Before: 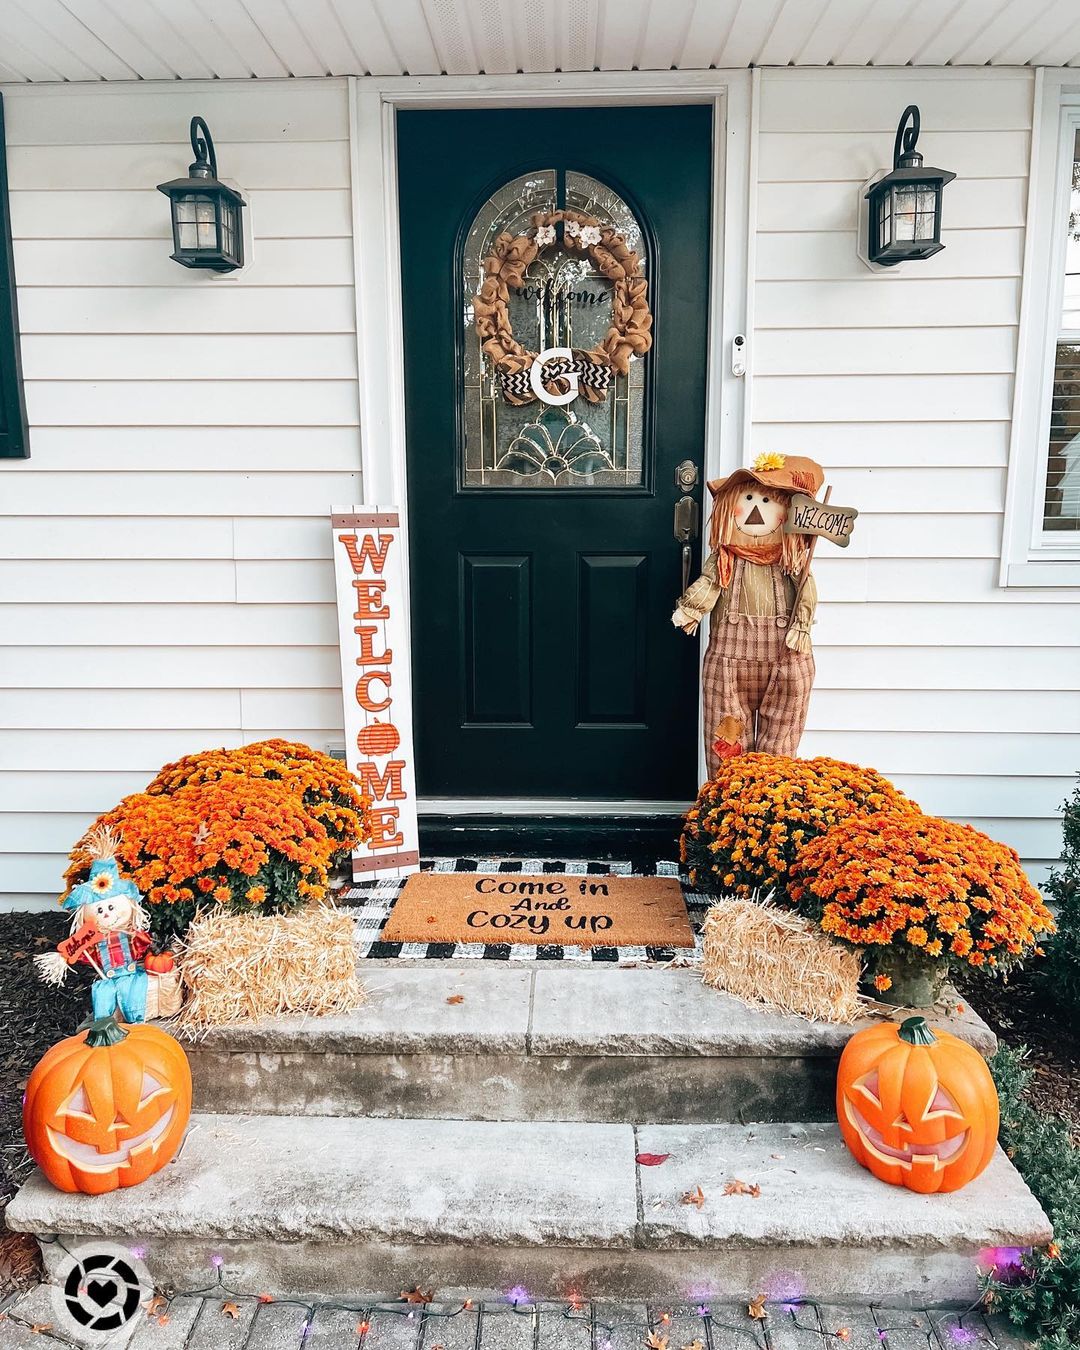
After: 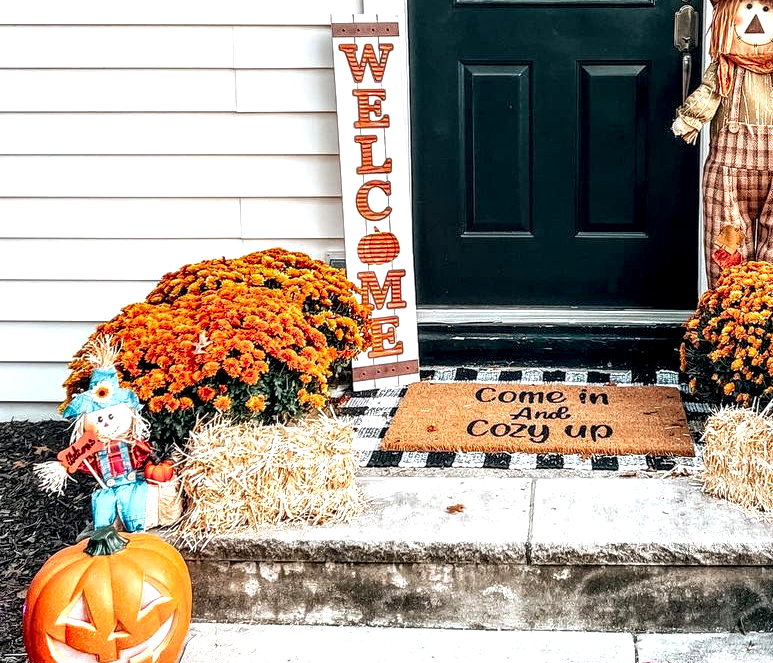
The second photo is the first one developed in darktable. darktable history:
local contrast: highlights 19%, detail 188%
exposure: black level correction 0.001, exposure 0.499 EV, compensate highlight preservation false
crop: top 36.384%, right 28.386%, bottom 14.497%
